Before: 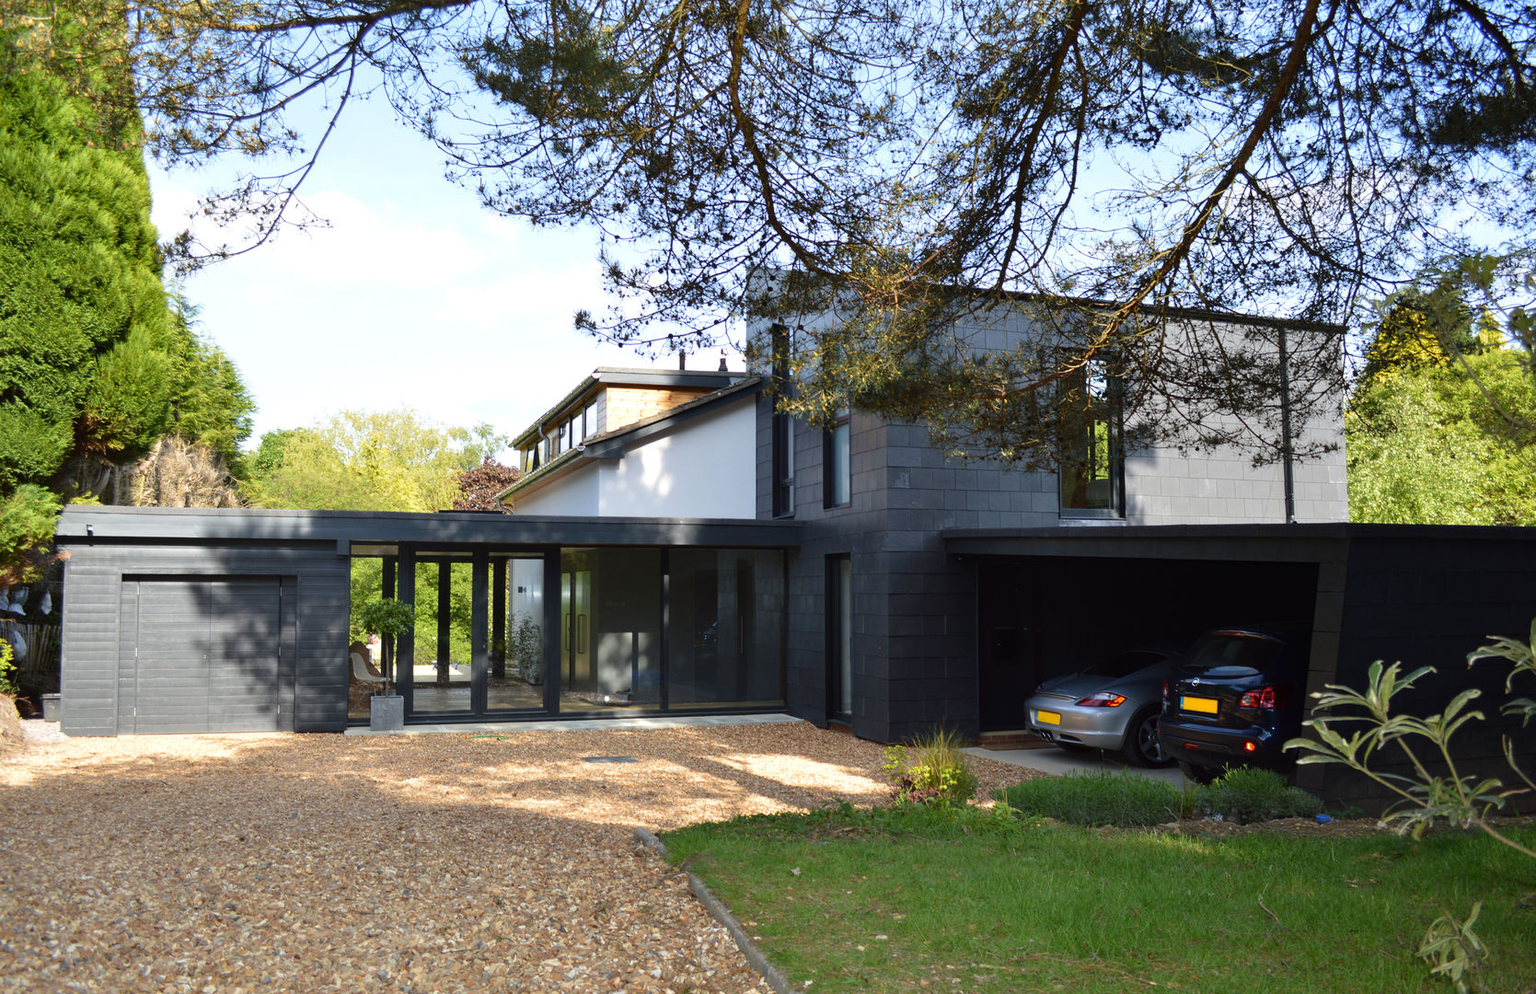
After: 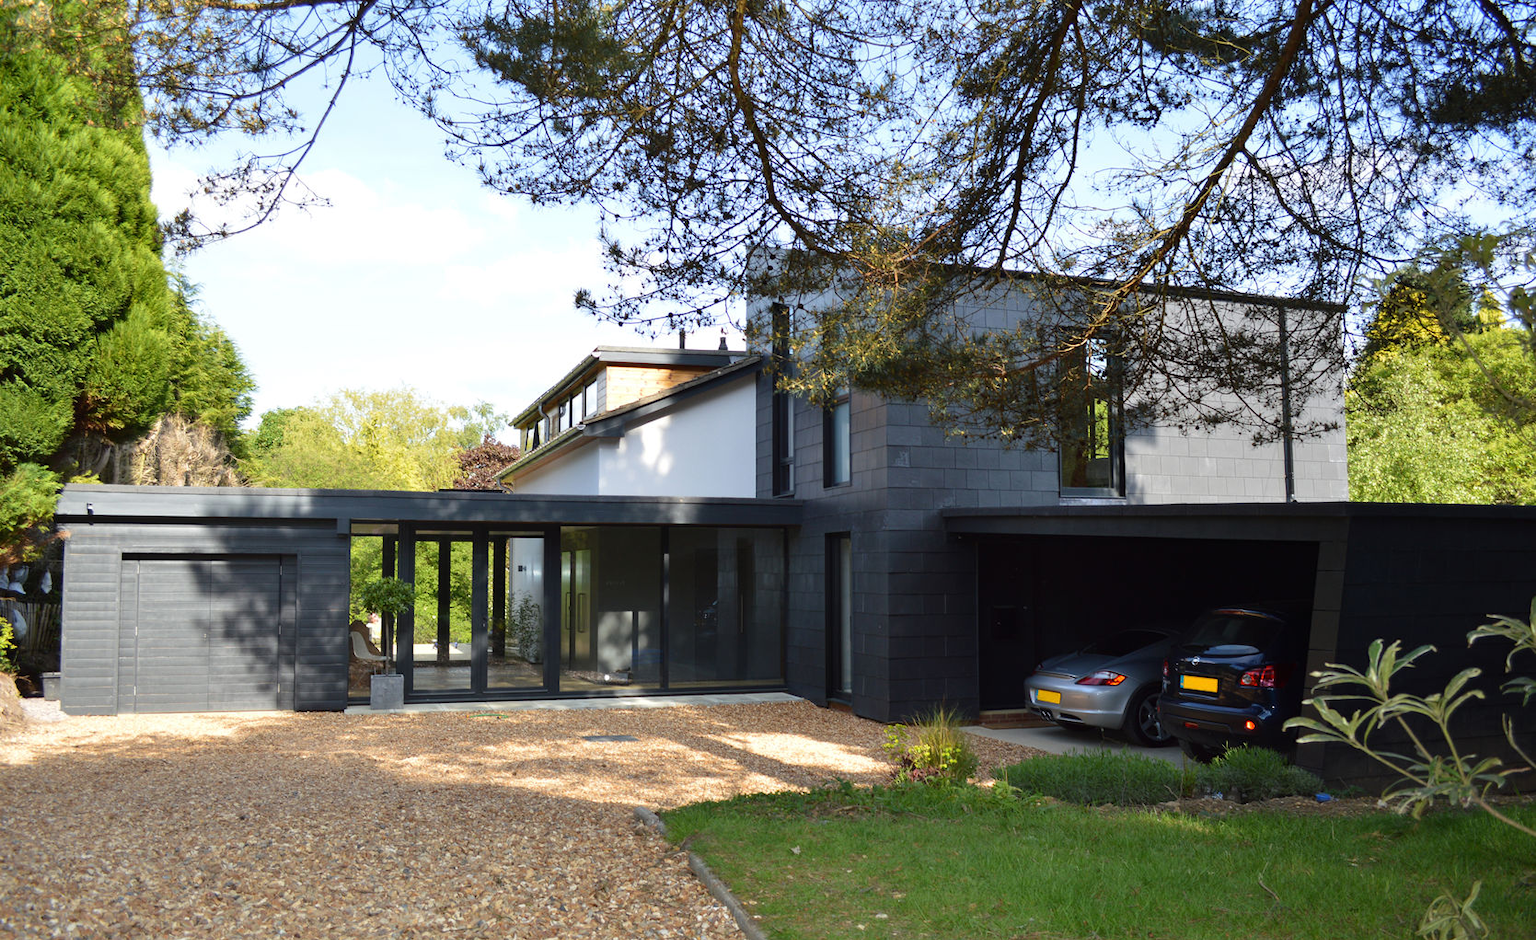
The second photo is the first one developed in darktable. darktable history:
crop and rotate: top 2.146%, bottom 3.153%
